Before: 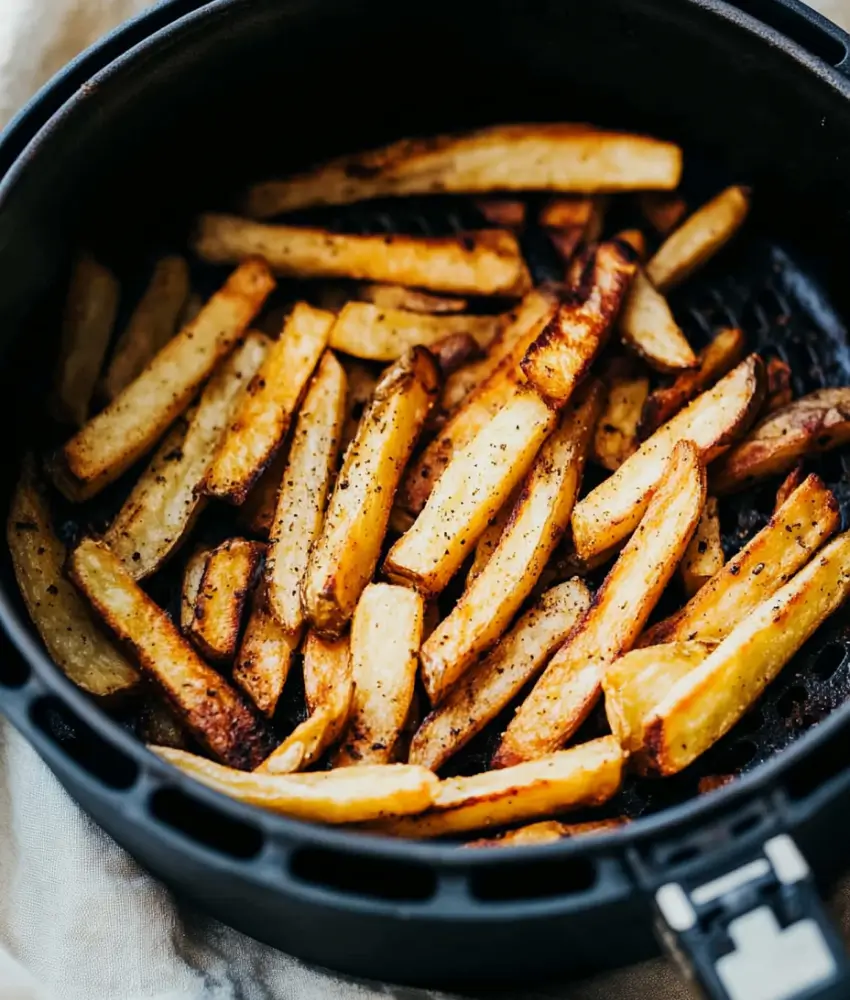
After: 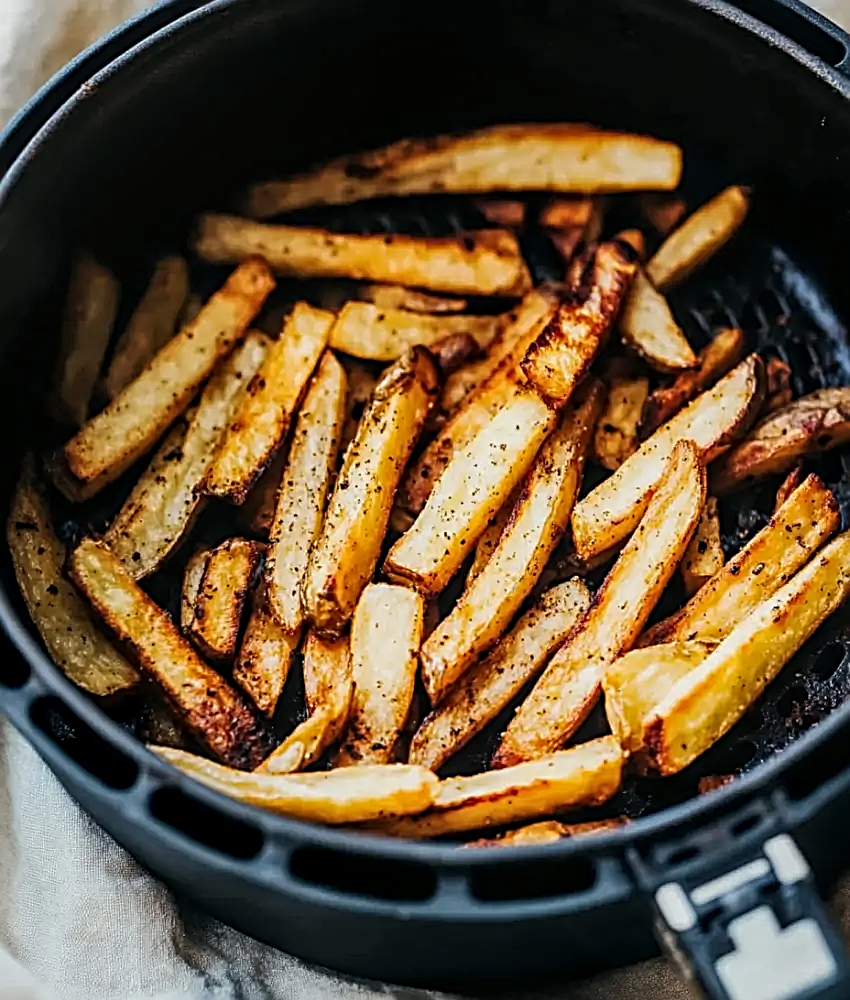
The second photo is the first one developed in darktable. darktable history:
sharpen: radius 2.598, amount 0.7
local contrast: detail 130%
